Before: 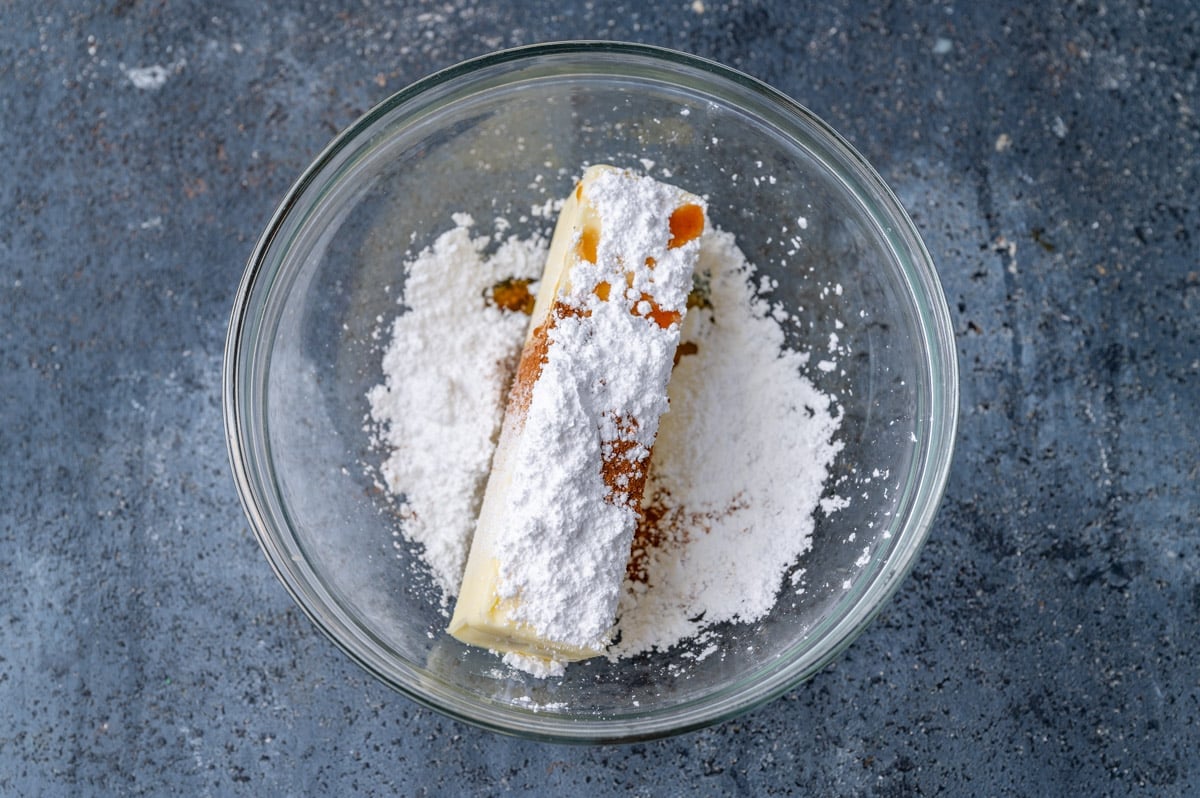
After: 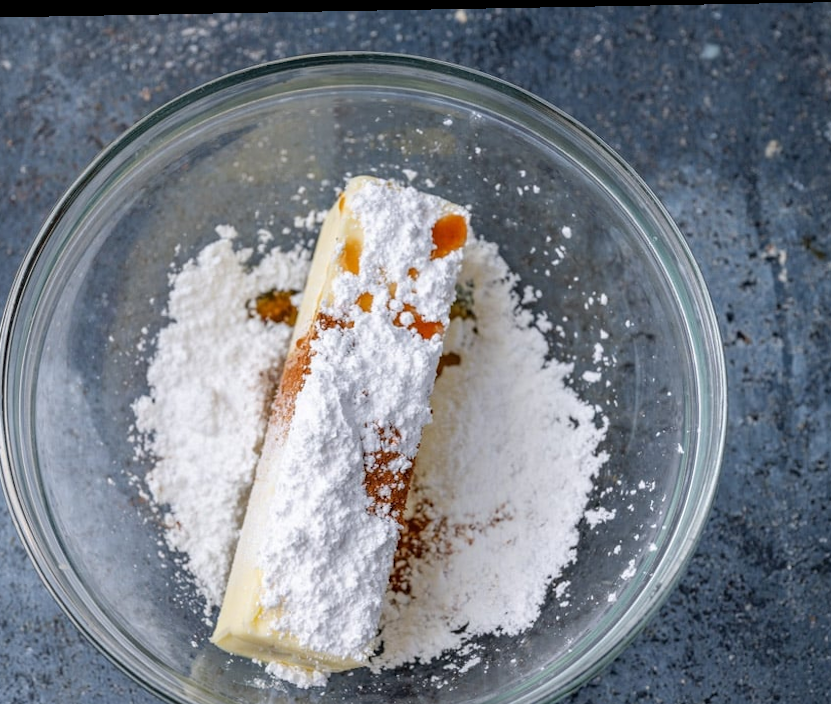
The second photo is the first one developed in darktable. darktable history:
rotate and perspective: lens shift (horizontal) -0.055, automatic cropping off
crop: left 18.479%, right 12.2%, bottom 13.971%
tone equalizer: on, module defaults
